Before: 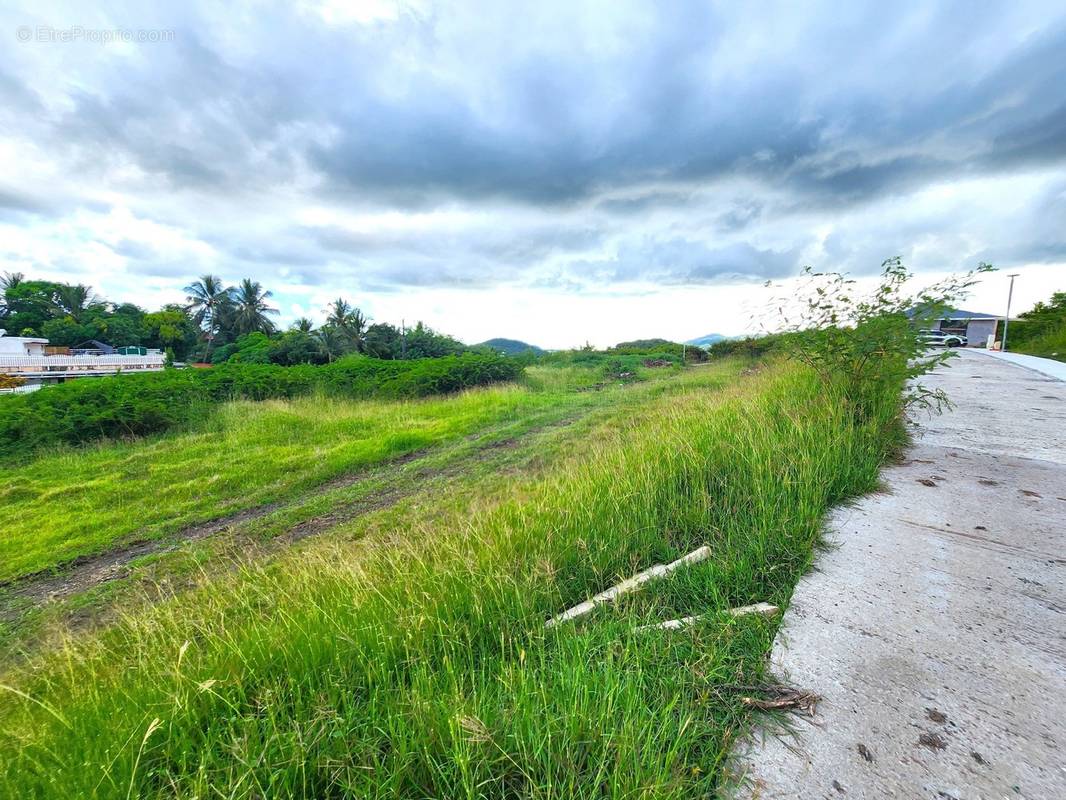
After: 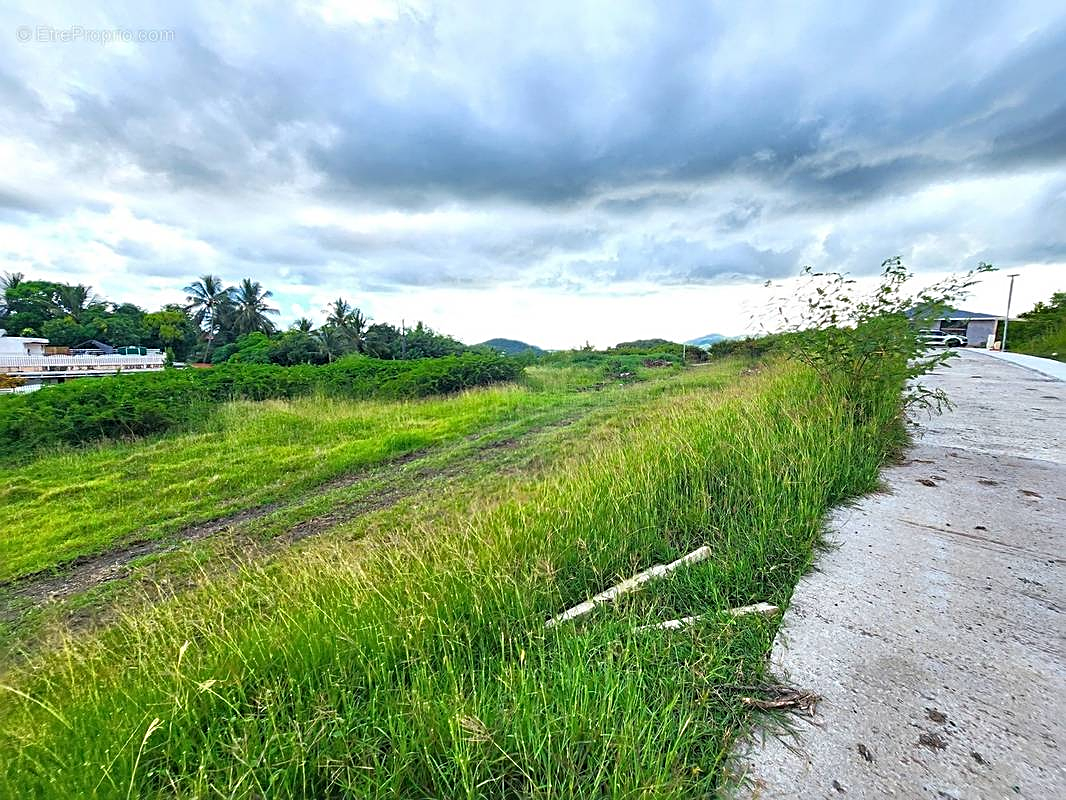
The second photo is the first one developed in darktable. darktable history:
sharpen: radius 2.547, amount 0.643
